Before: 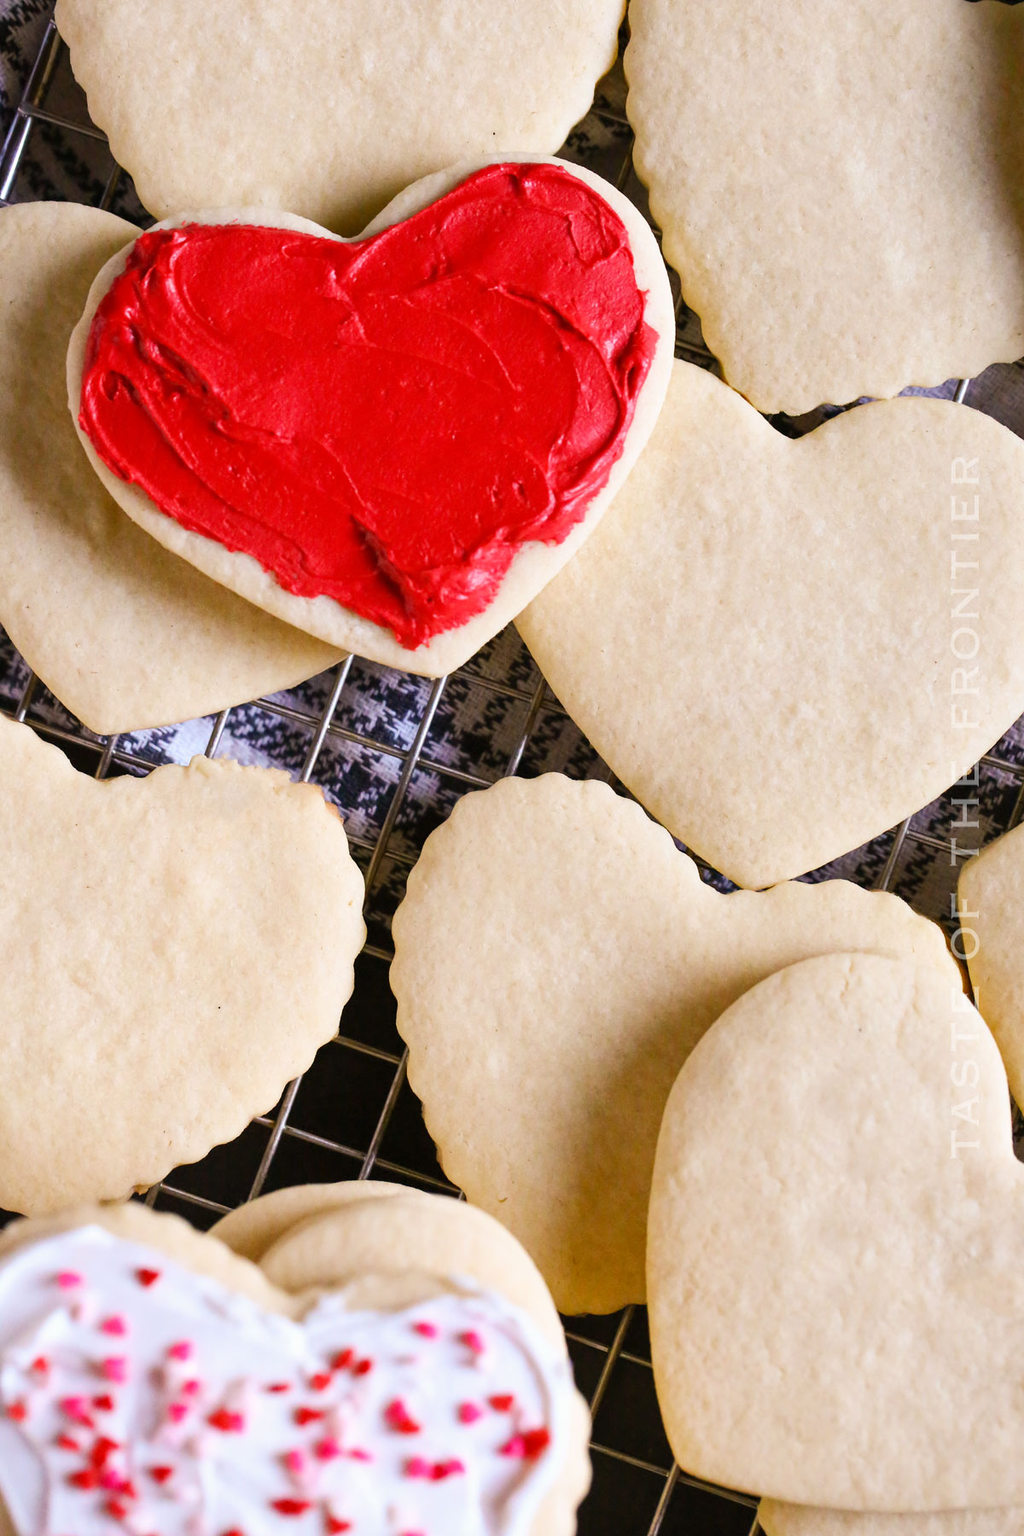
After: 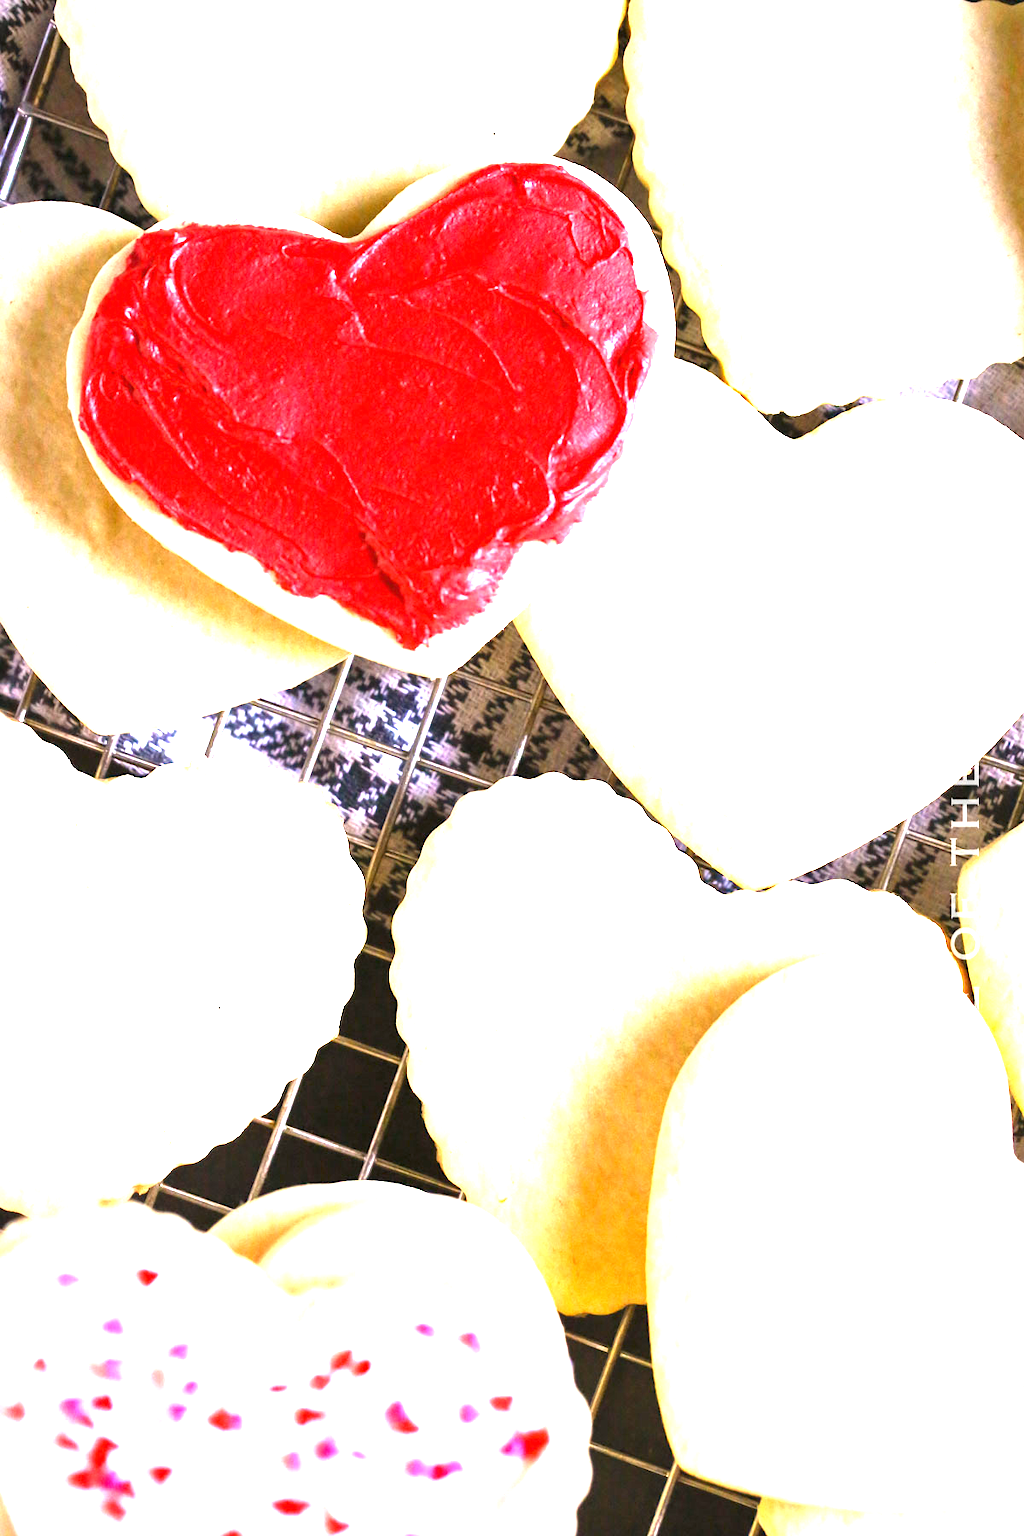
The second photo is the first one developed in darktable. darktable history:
exposure: black level correction 0, exposure 2.1 EV, compensate highlight preservation false
